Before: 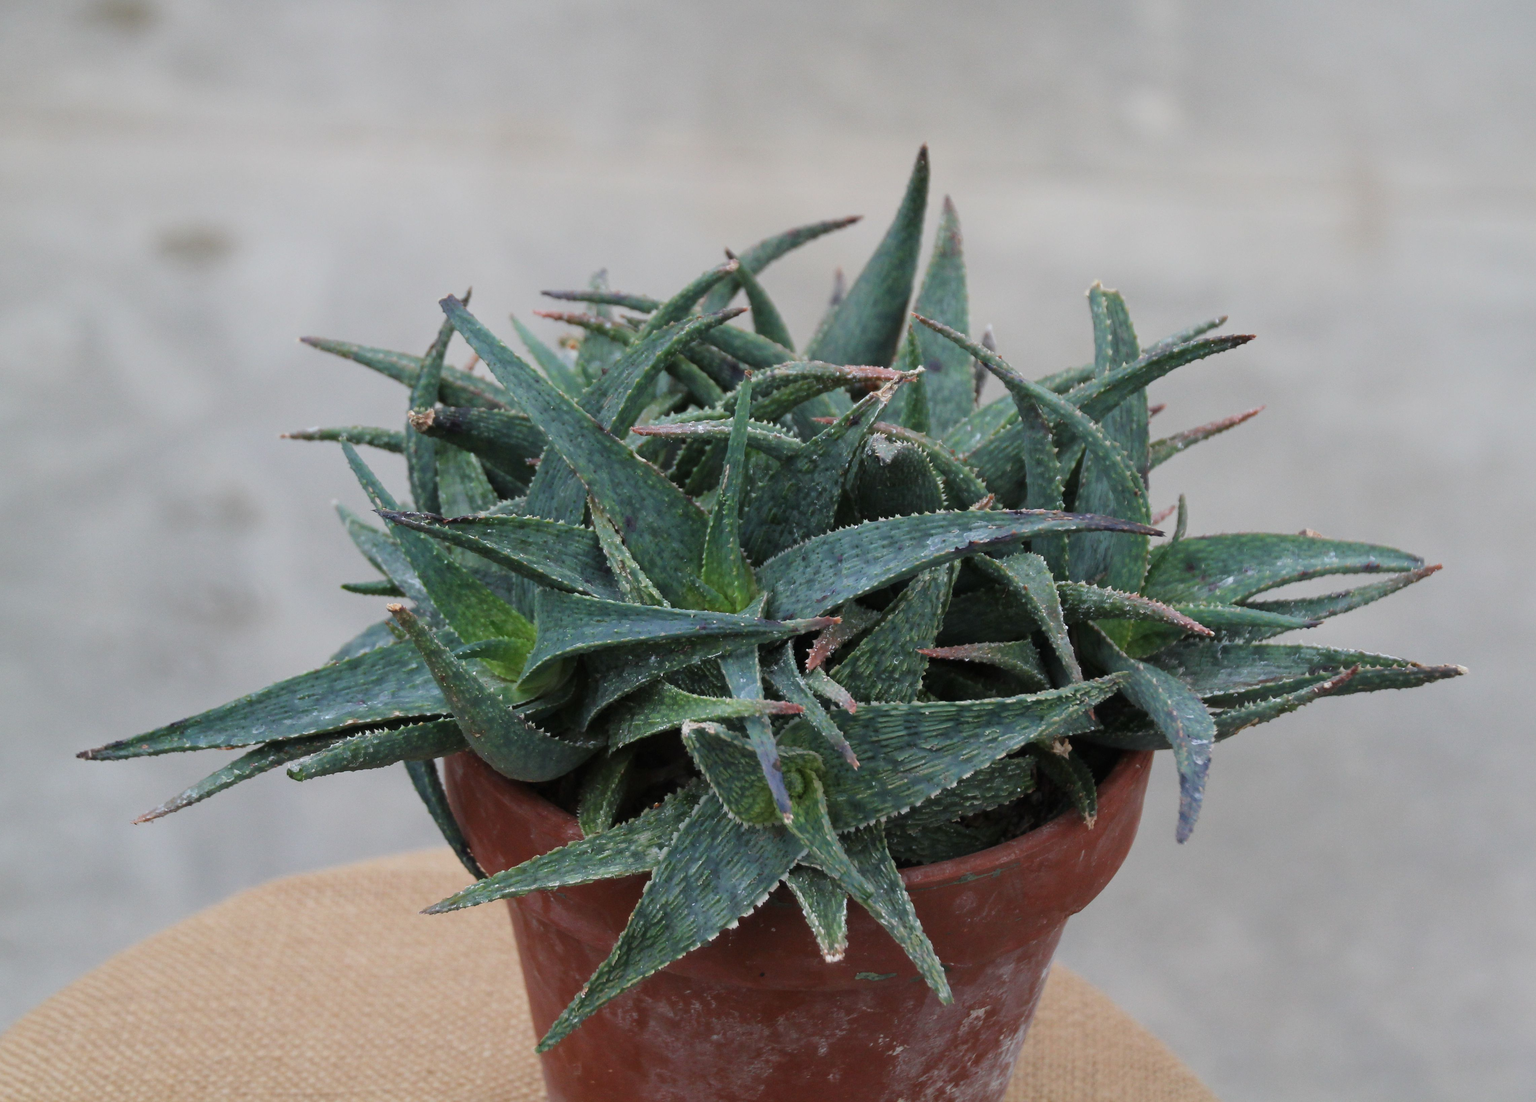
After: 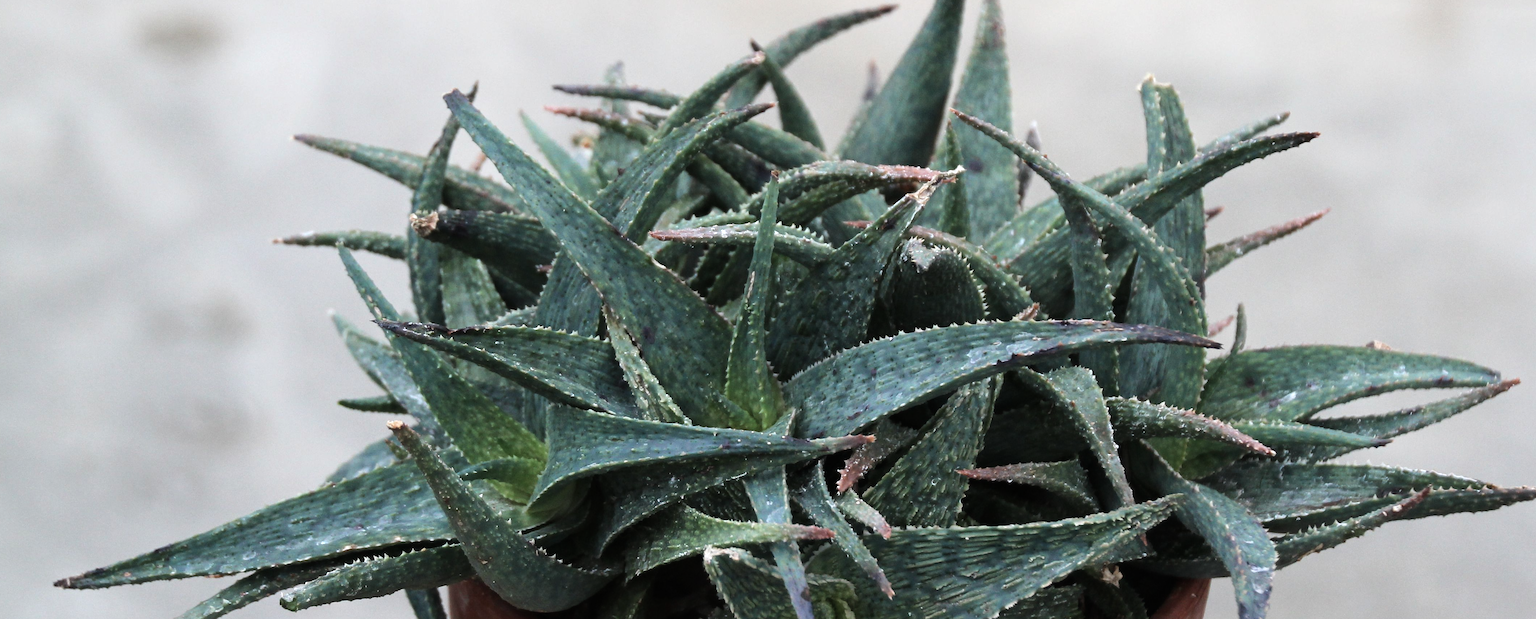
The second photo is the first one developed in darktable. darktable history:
crop: left 1.744%, top 19.225%, right 5.069%, bottom 28.357%
color zones: curves: ch0 [(0, 0.5) (0.143, 0.5) (0.286, 0.5) (0.429, 0.504) (0.571, 0.5) (0.714, 0.509) (0.857, 0.5) (1, 0.5)]; ch1 [(0, 0.425) (0.143, 0.425) (0.286, 0.375) (0.429, 0.405) (0.571, 0.5) (0.714, 0.47) (0.857, 0.425) (1, 0.435)]; ch2 [(0, 0.5) (0.143, 0.5) (0.286, 0.5) (0.429, 0.517) (0.571, 0.5) (0.714, 0.51) (0.857, 0.5) (1, 0.5)]
tone equalizer: -8 EV -0.75 EV, -7 EV -0.7 EV, -6 EV -0.6 EV, -5 EV -0.4 EV, -3 EV 0.4 EV, -2 EV 0.6 EV, -1 EV 0.7 EV, +0 EV 0.75 EV, edges refinement/feathering 500, mask exposure compensation -1.57 EV, preserve details no
